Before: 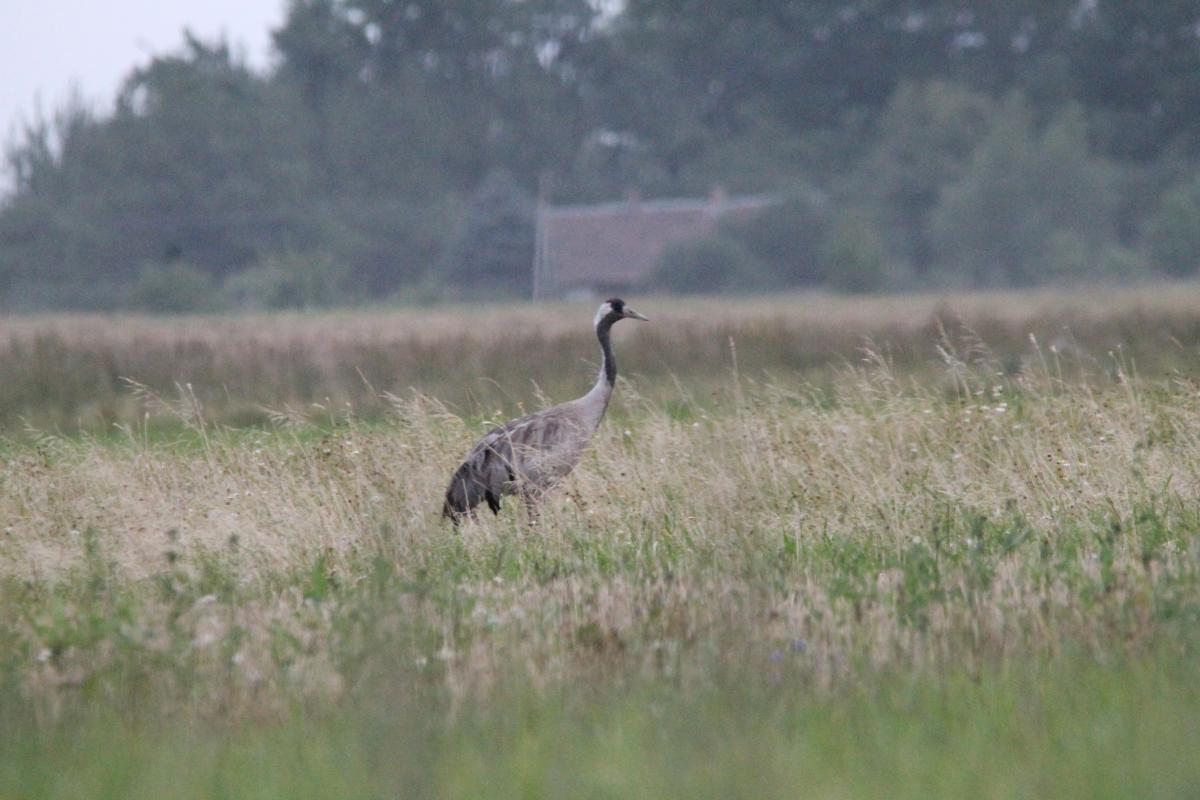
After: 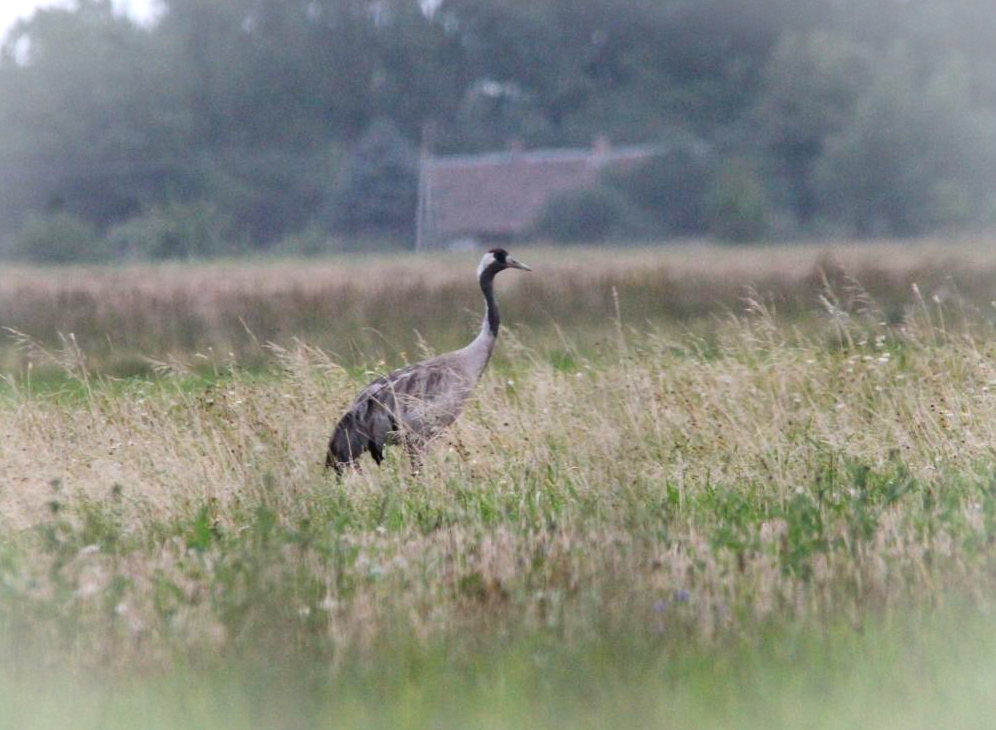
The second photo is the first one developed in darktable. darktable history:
vignetting: fall-off radius 69.51%, brightness 0.316, saturation -0.001, automatic ratio true, dithering 8-bit output
crop: left 9.773%, top 6.326%, right 7.227%, bottom 2.303%
contrast brightness saturation: contrast 0.171, saturation 0.297
